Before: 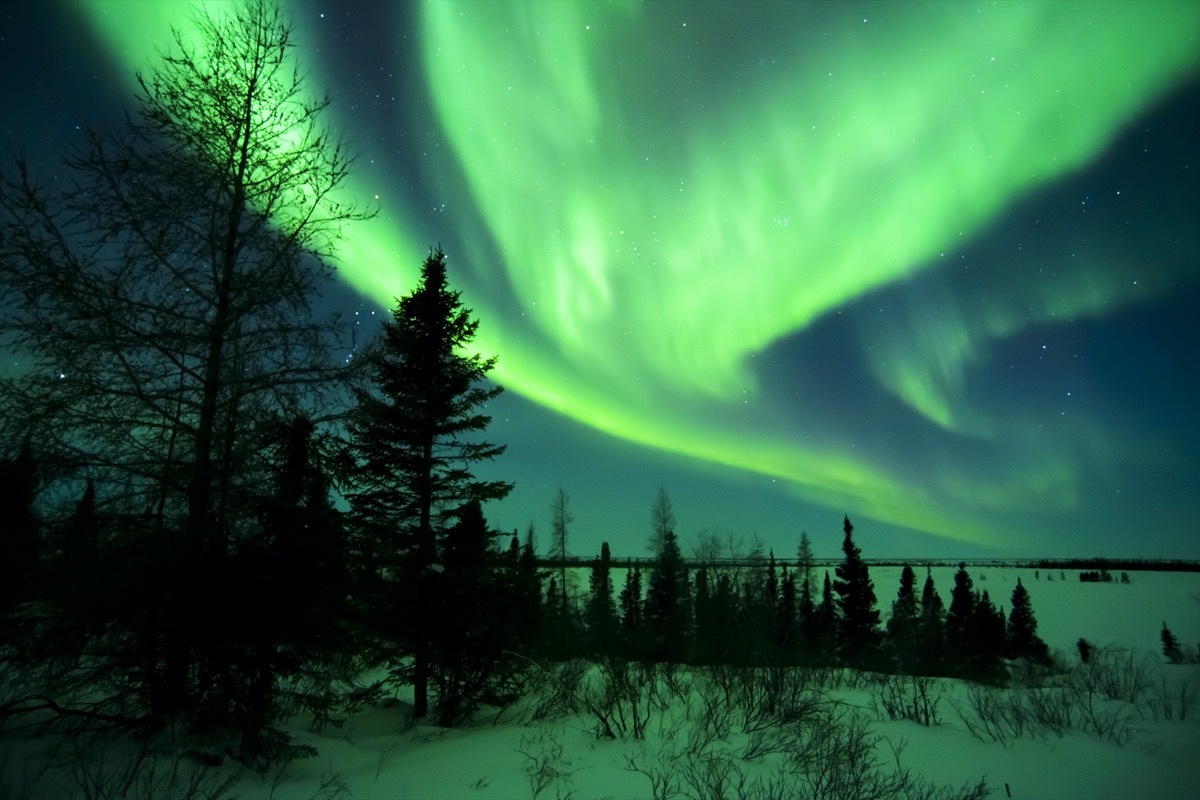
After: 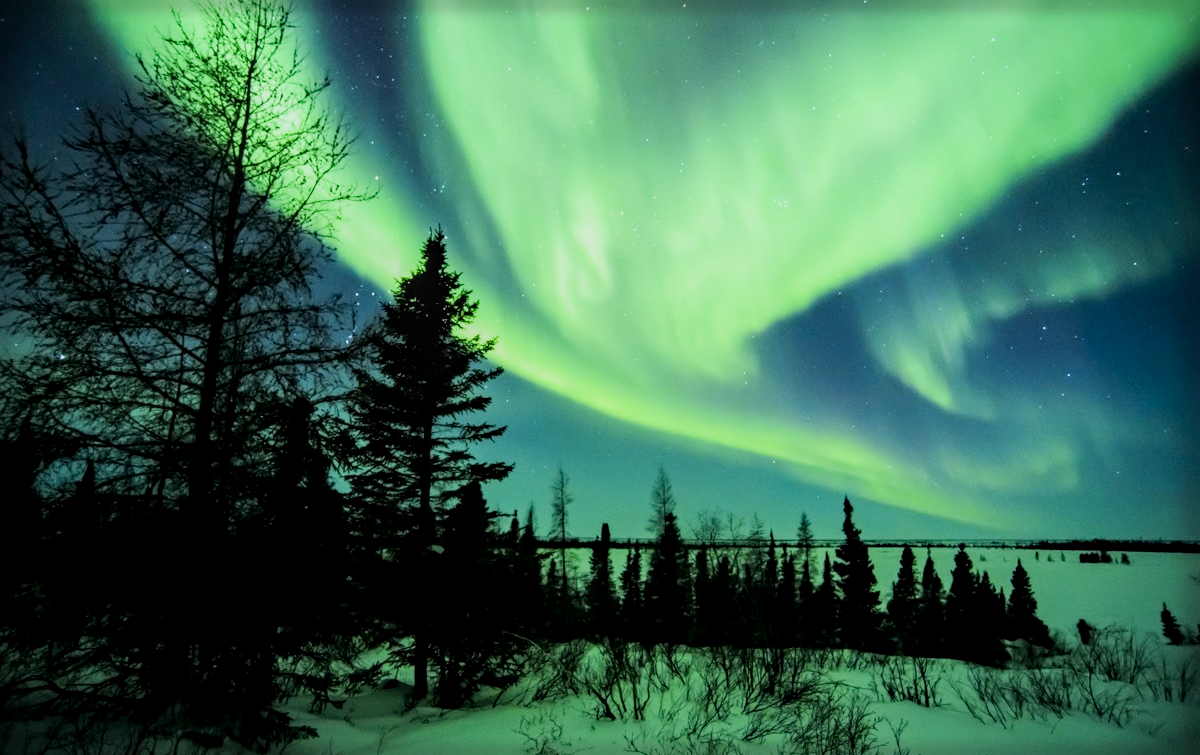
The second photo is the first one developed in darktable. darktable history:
crop and rotate: top 2.448%, bottom 3.15%
filmic rgb: black relative exposure -6.85 EV, white relative exposure 5.95 EV, threshold 5.94 EV, hardness 2.69, iterations of high-quality reconstruction 0, enable highlight reconstruction true
exposure: black level correction 0, exposure 1.1 EV, compensate highlight preservation false
vignetting: fall-off start 93.91%, fall-off radius 5.67%, brightness -0.318, saturation -0.066, automatic ratio true, width/height ratio 1.33, shape 0.047, dithering 16-bit output
haze removal: compatibility mode true, adaptive false
local contrast: detail 130%
color calibration: x 0.341, y 0.355, temperature 5144.86 K
